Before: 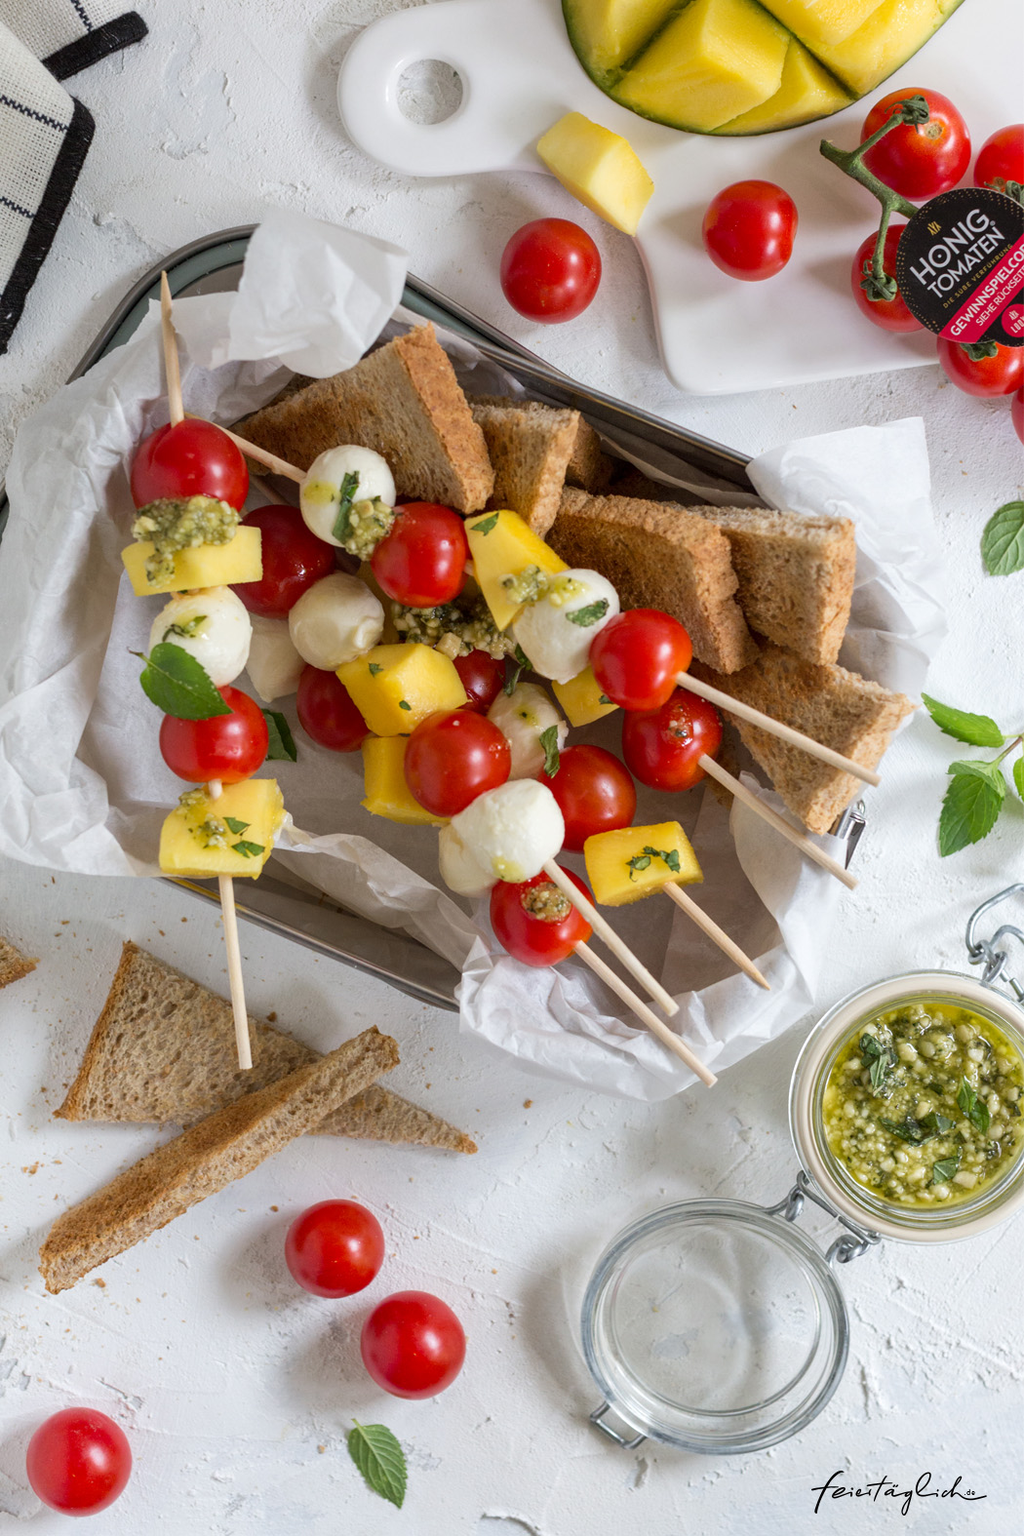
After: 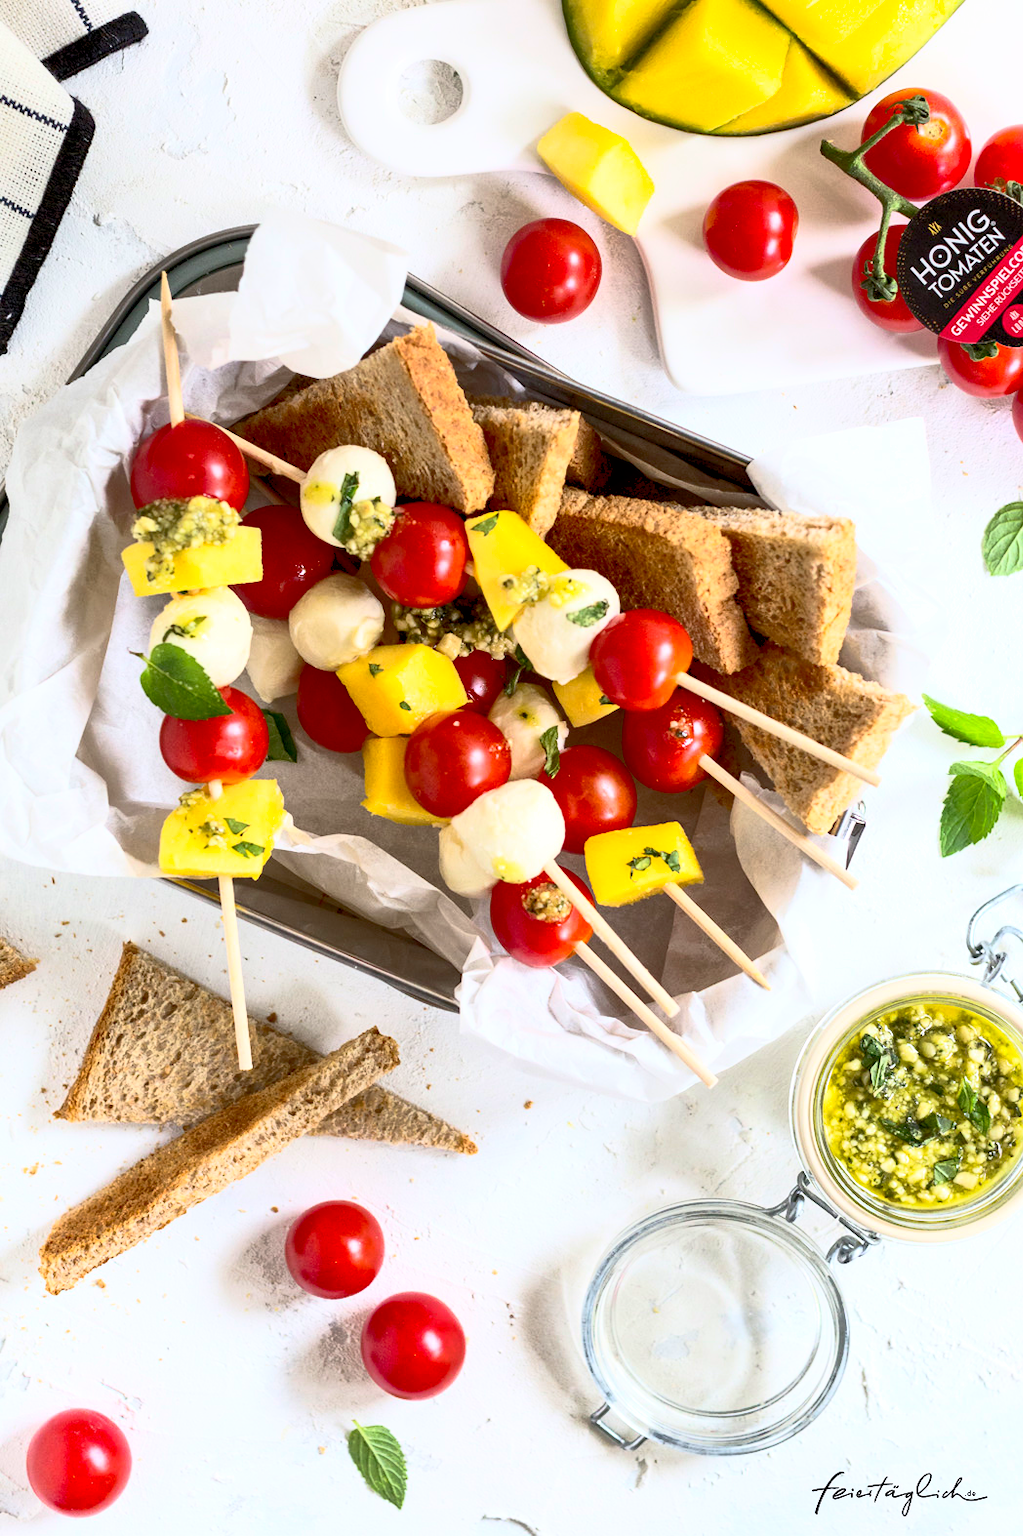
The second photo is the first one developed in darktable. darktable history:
contrast brightness saturation: contrast 0.62, brightness 0.34, saturation 0.14
shadows and highlights: on, module defaults
exposure: black level correction 0.007, exposure 0.159 EV, compensate highlight preservation false
